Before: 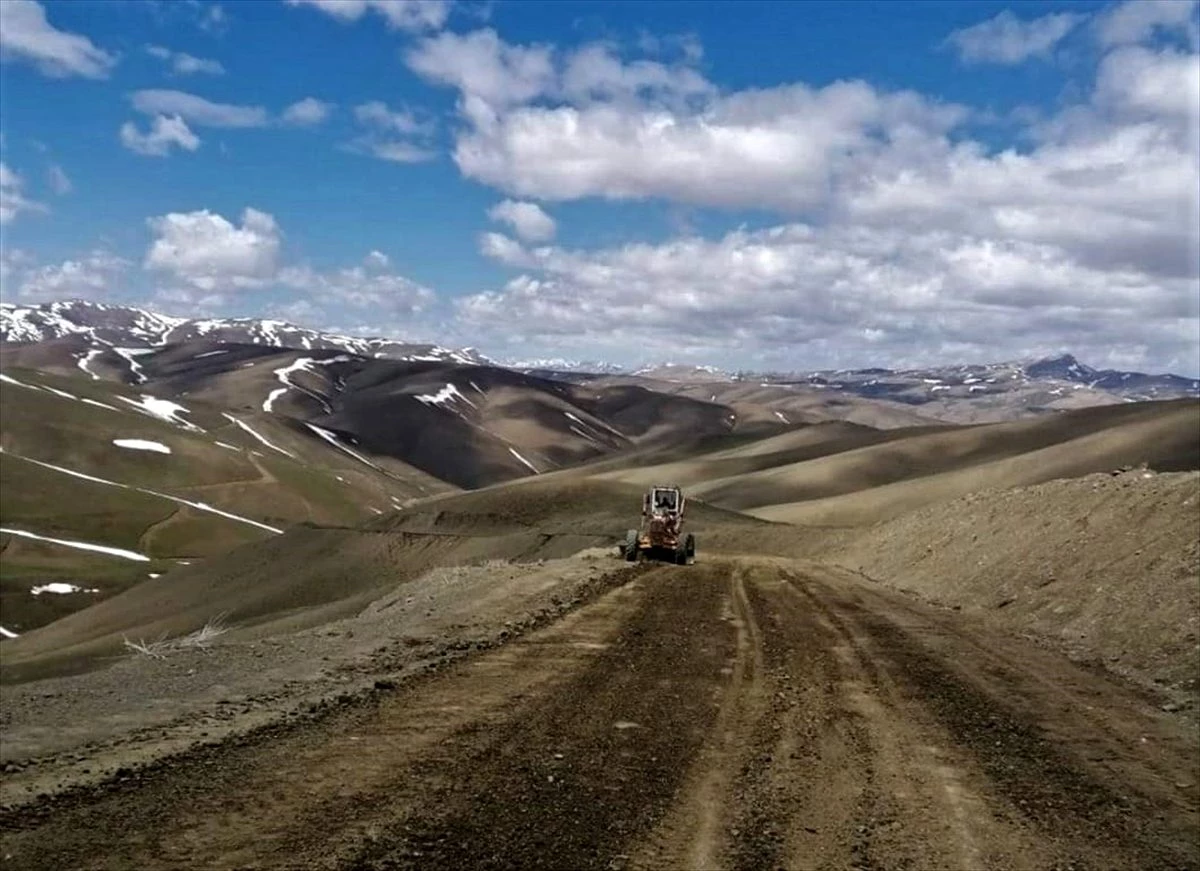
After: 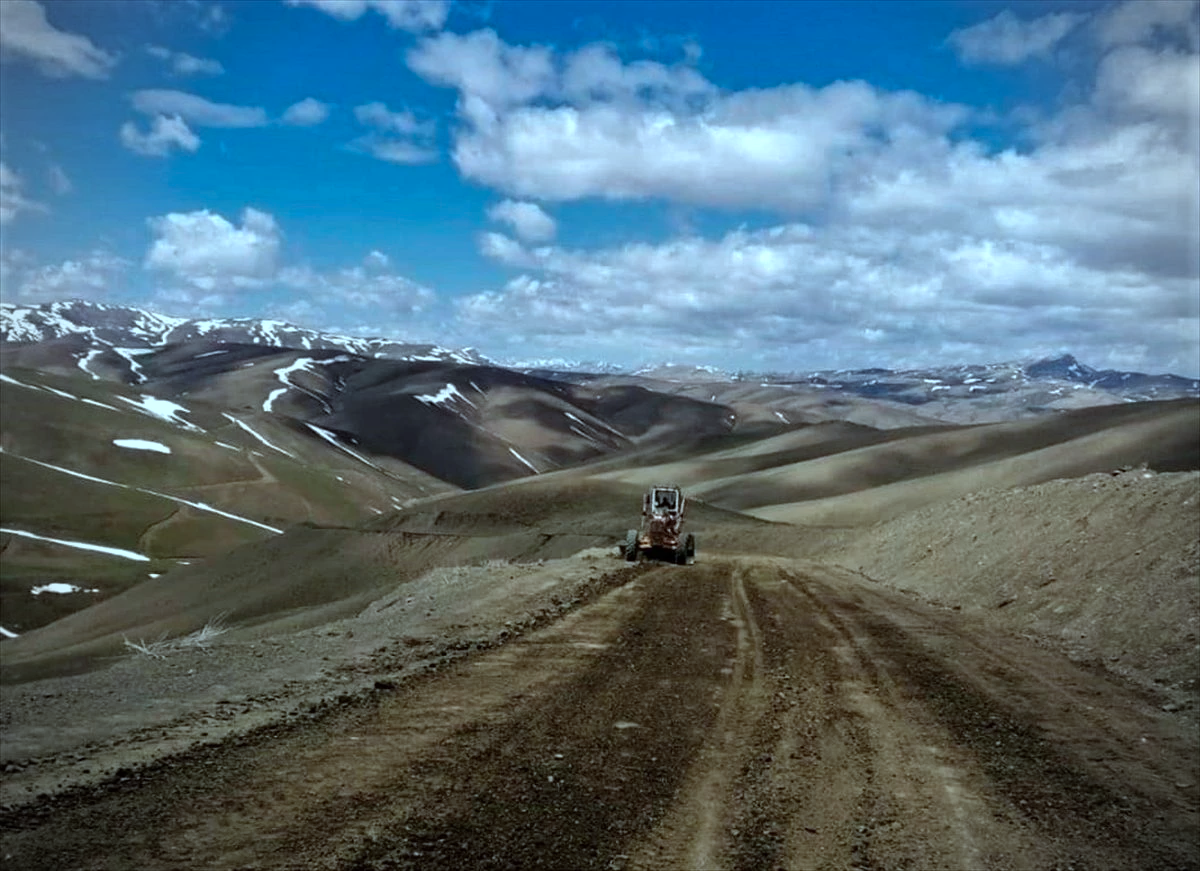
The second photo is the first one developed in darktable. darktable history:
vignetting: unbound false
color correction: highlights a* -11.71, highlights b* -15.58
